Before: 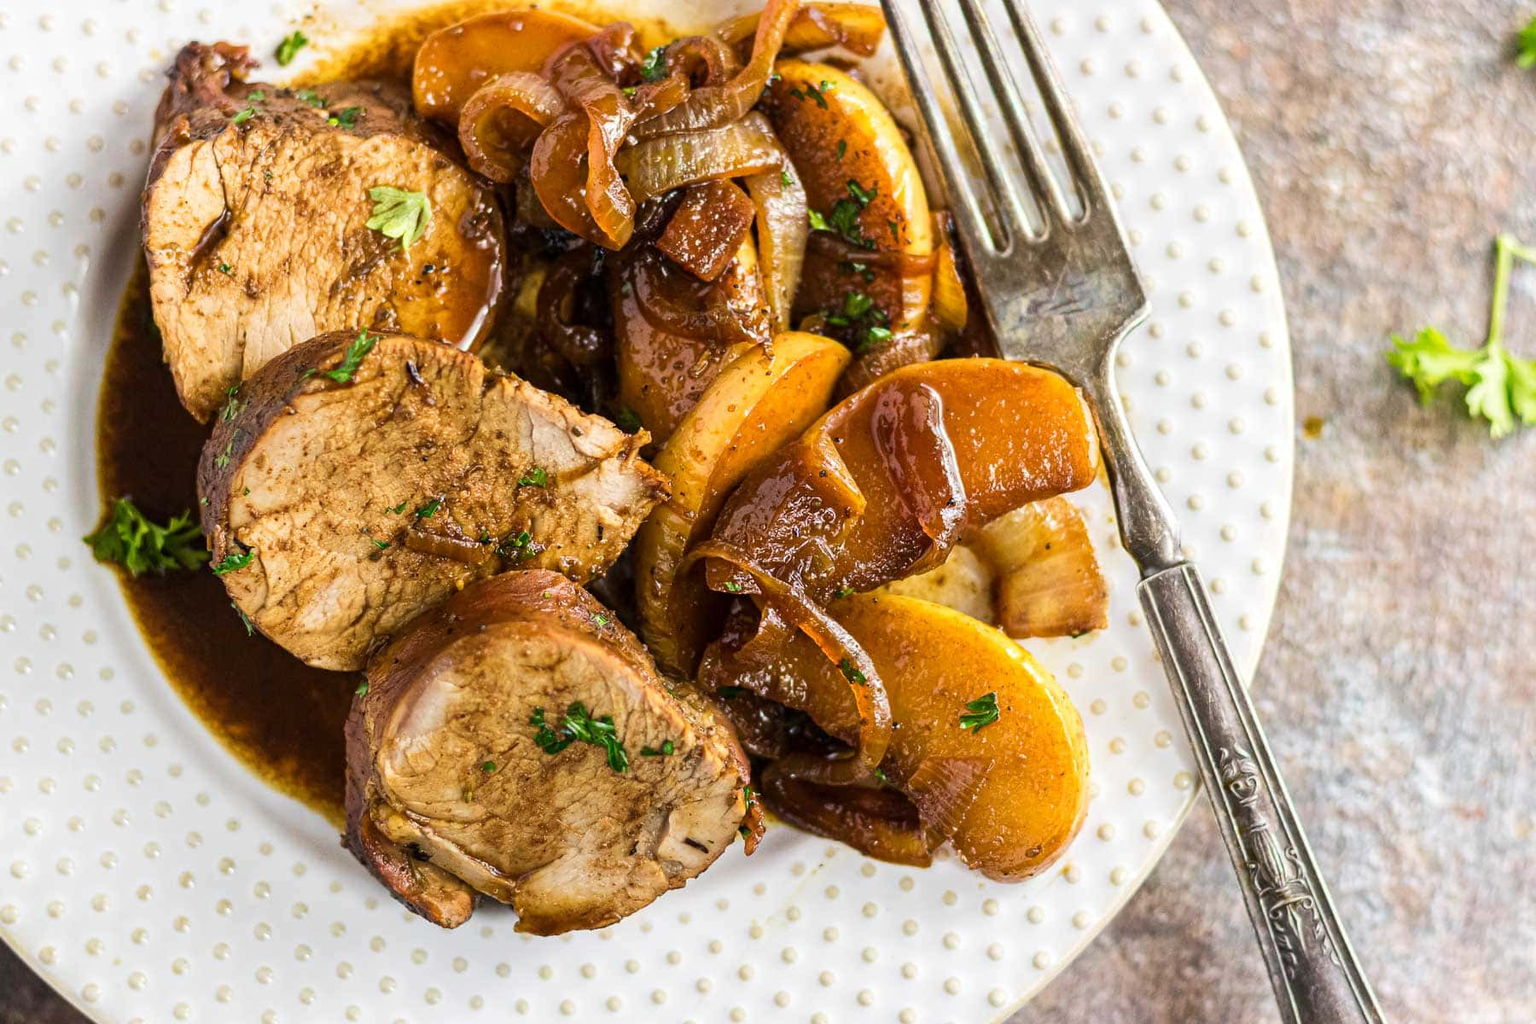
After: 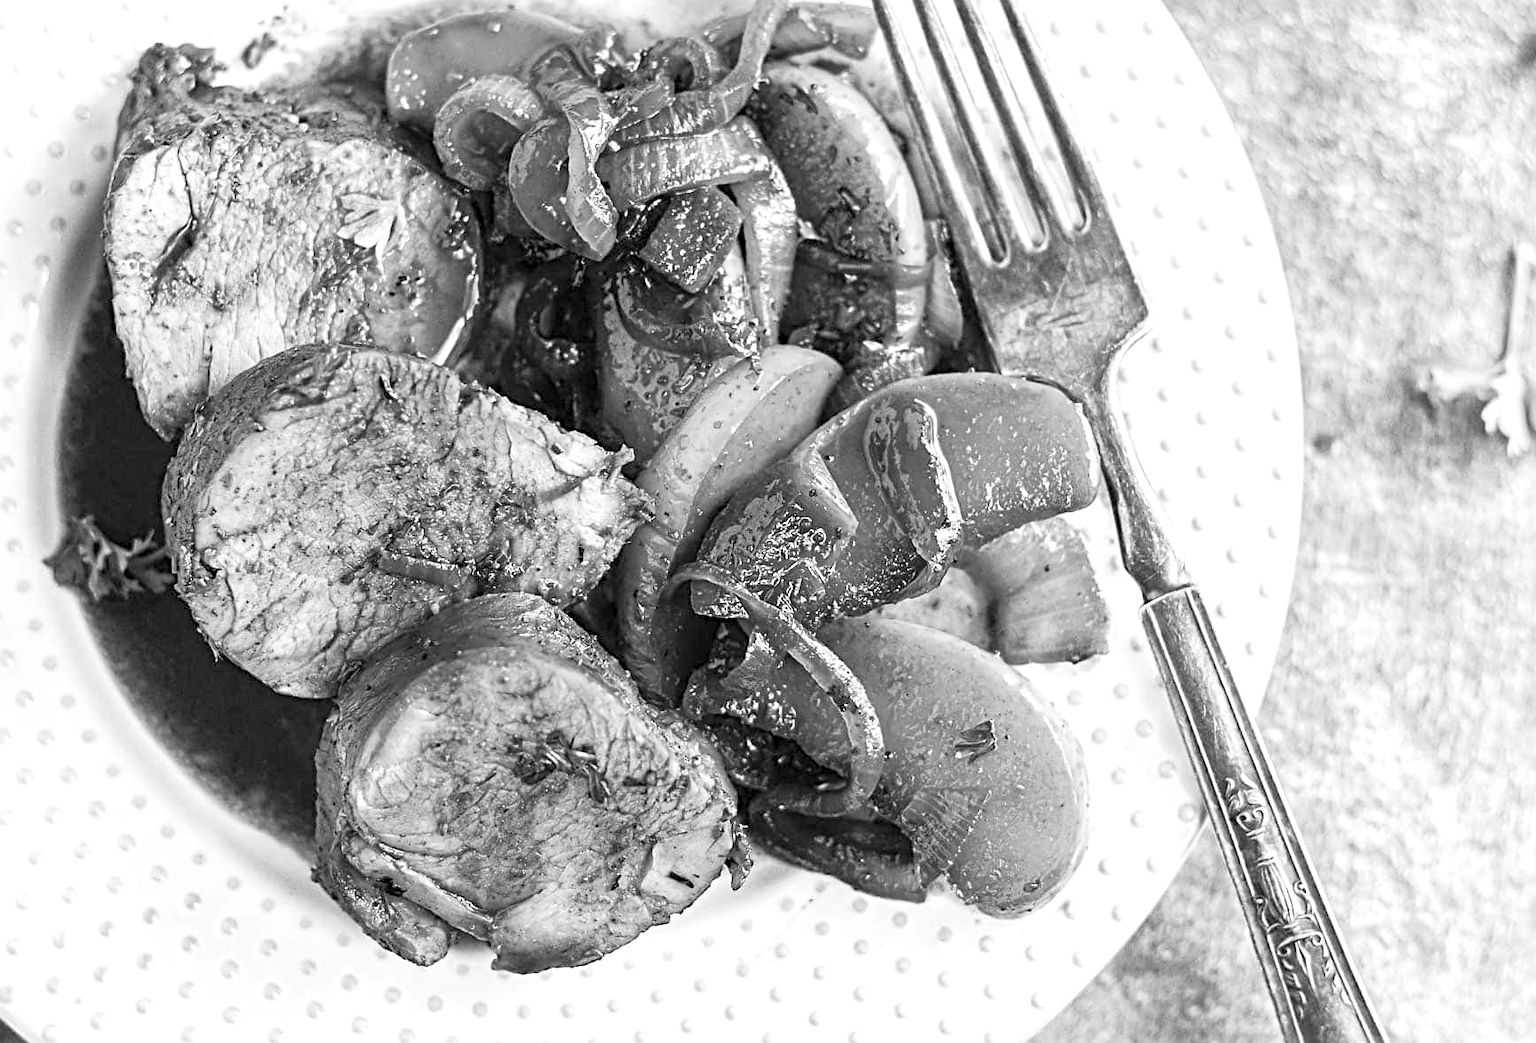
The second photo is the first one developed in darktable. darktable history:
crop and rotate: left 2.756%, right 1.084%, bottom 2.05%
color balance rgb: linear chroma grading › shadows 9.847%, linear chroma grading › highlights 10.315%, linear chroma grading › global chroma 14.59%, linear chroma grading › mid-tones 14.767%, perceptual saturation grading › global saturation 0.914%, perceptual saturation grading › highlights -30.199%, perceptual saturation grading › shadows 20.23%, perceptual brilliance grading › highlights 10.511%, perceptual brilliance grading › shadows -11.215%, global vibrance 45.391%
color calibration: output gray [0.21, 0.42, 0.37, 0], x 0.38, y 0.39, temperature 4082.44 K
sharpen: radius 3.092
contrast brightness saturation: contrast 0.099, brightness 0.304, saturation 0.149
